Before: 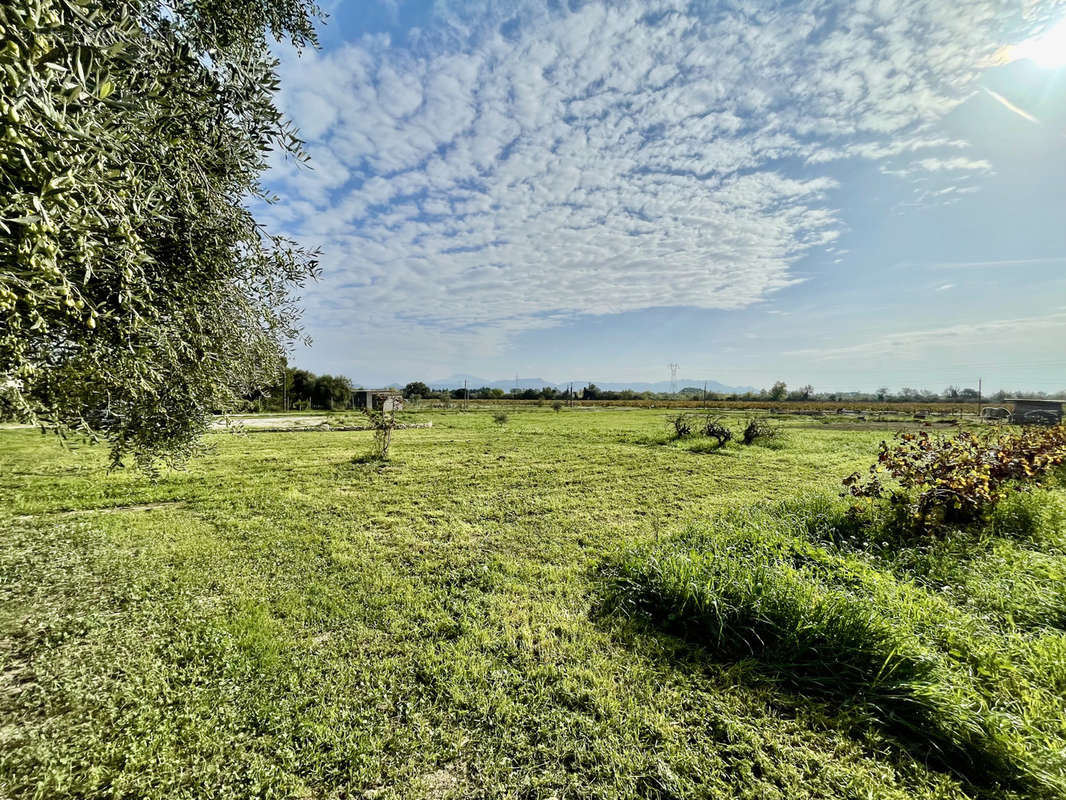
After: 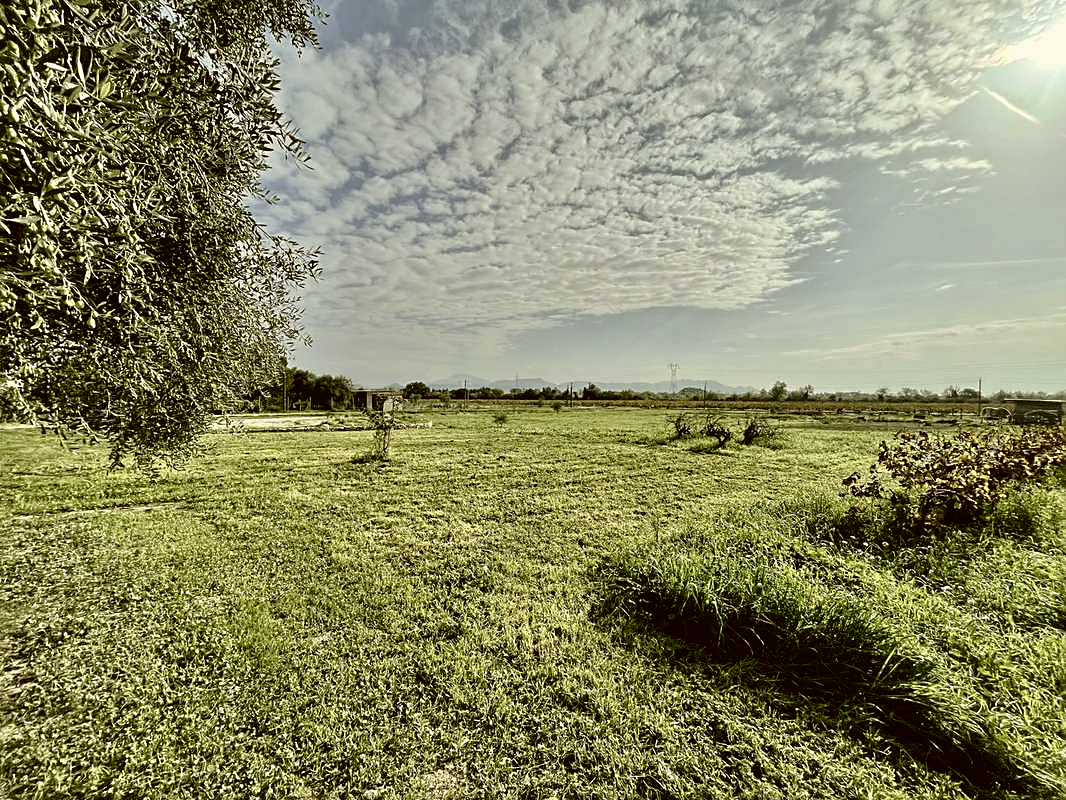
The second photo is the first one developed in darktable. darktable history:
contrast brightness saturation: contrast 0.096, saturation -0.365
base curve: curves: ch0 [(0, 0) (0.595, 0.418) (1, 1)], preserve colors none
color correction: highlights a* -1.35, highlights b* 10.3, shadows a* 0.24, shadows b* 19.49
sharpen: on, module defaults
tone curve: curves: ch0 [(0, 0) (0.051, 0.047) (0.102, 0.099) (0.228, 0.262) (0.446, 0.527) (0.695, 0.778) (0.908, 0.946) (1, 1)]; ch1 [(0, 0) (0.339, 0.298) (0.402, 0.363) (0.453, 0.413) (0.485, 0.469) (0.494, 0.493) (0.504, 0.501) (0.525, 0.533) (0.563, 0.591) (0.597, 0.631) (1, 1)]; ch2 [(0, 0) (0.48, 0.48) (0.504, 0.5) (0.539, 0.554) (0.59, 0.628) (0.642, 0.682) (0.824, 0.815) (1, 1)], preserve colors none
